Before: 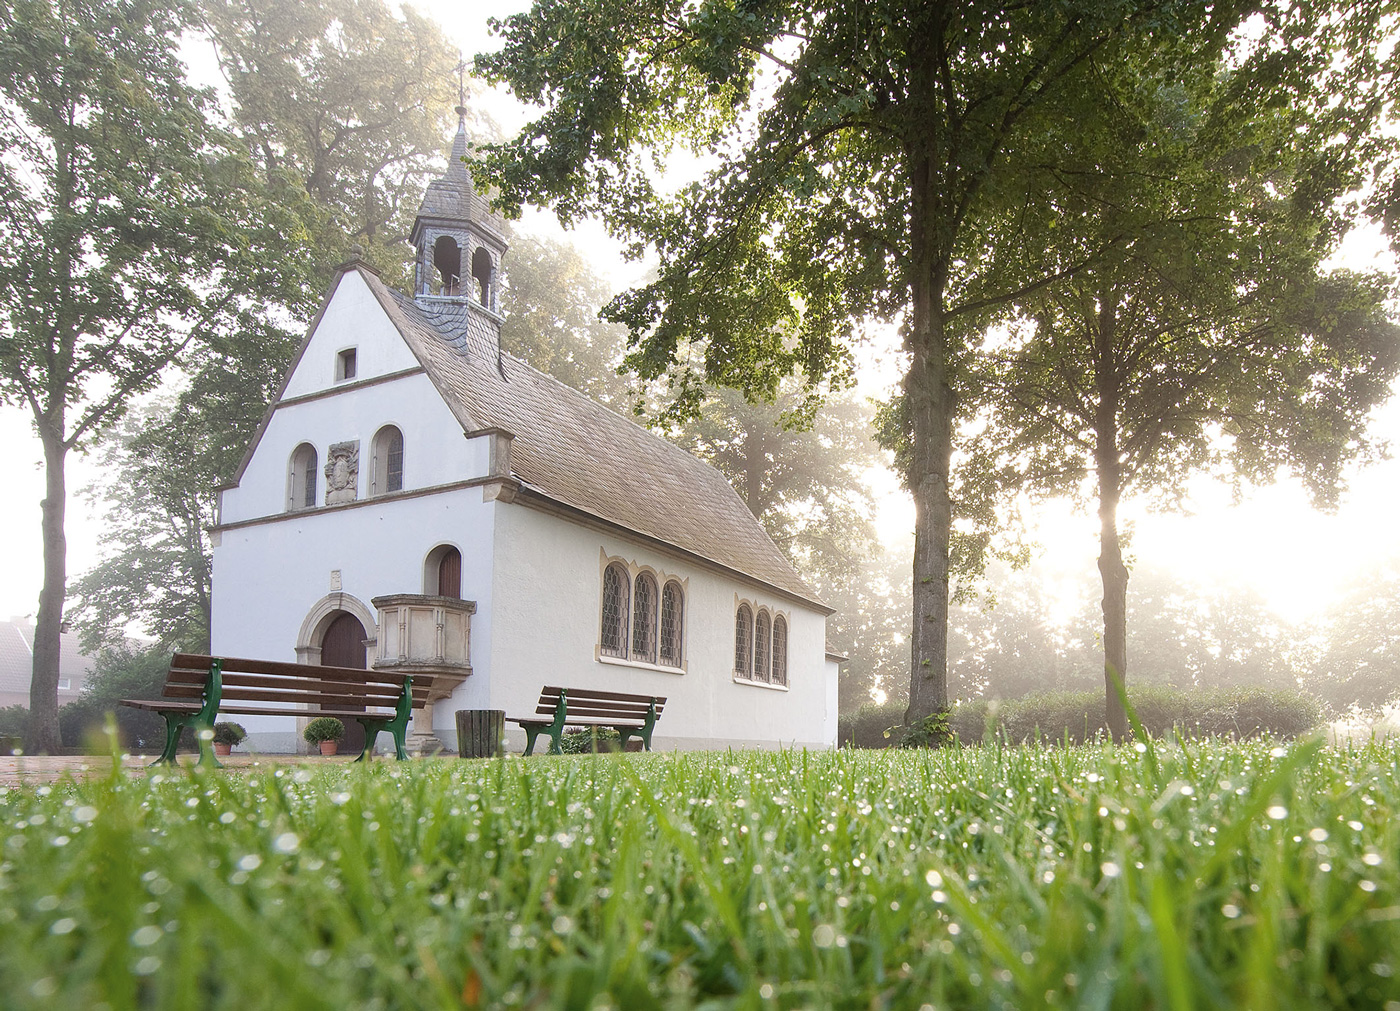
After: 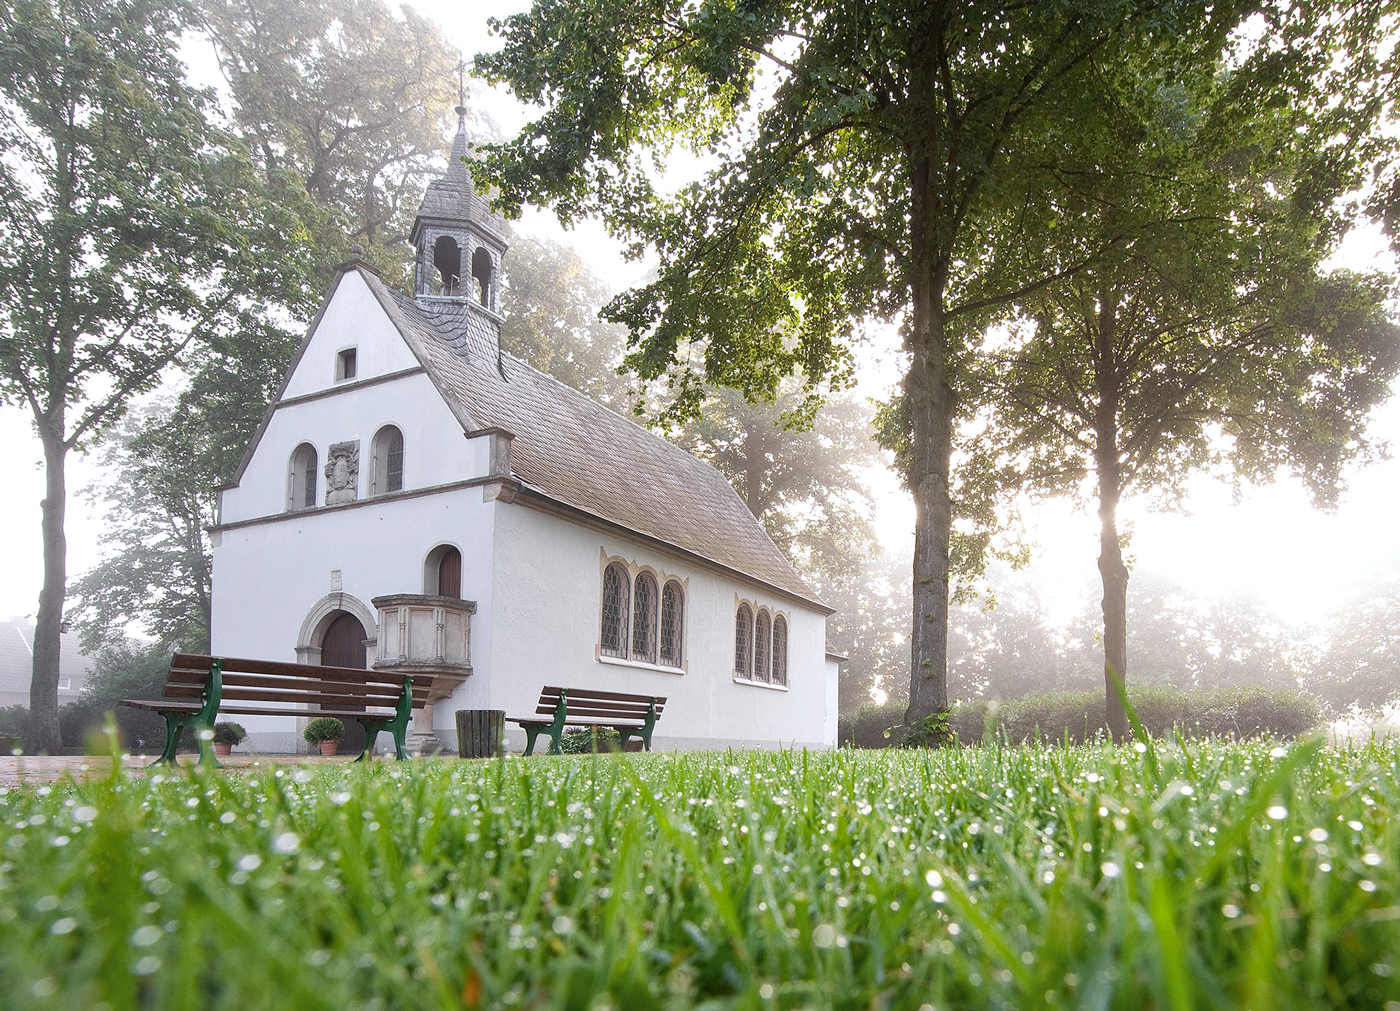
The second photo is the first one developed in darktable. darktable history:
color zones: curves: ch1 [(0.25, 0.61) (0.75, 0.248)]
color calibration: illuminant as shot in camera, x 0.358, y 0.373, temperature 4628.91 K
tone equalizer: on, module defaults
local contrast: mode bilateral grid, contrast 20, coarseness 50, detail 120%, midtone range 0.2
